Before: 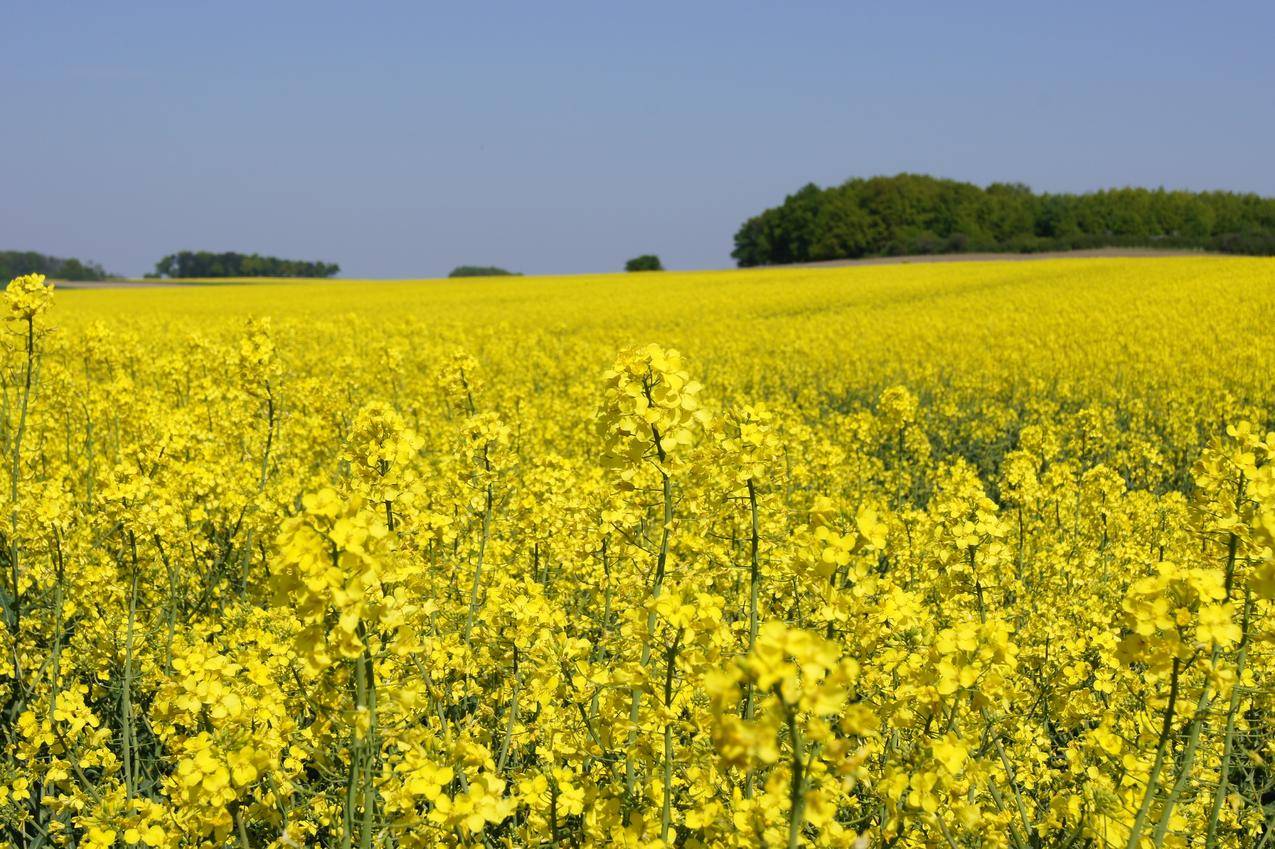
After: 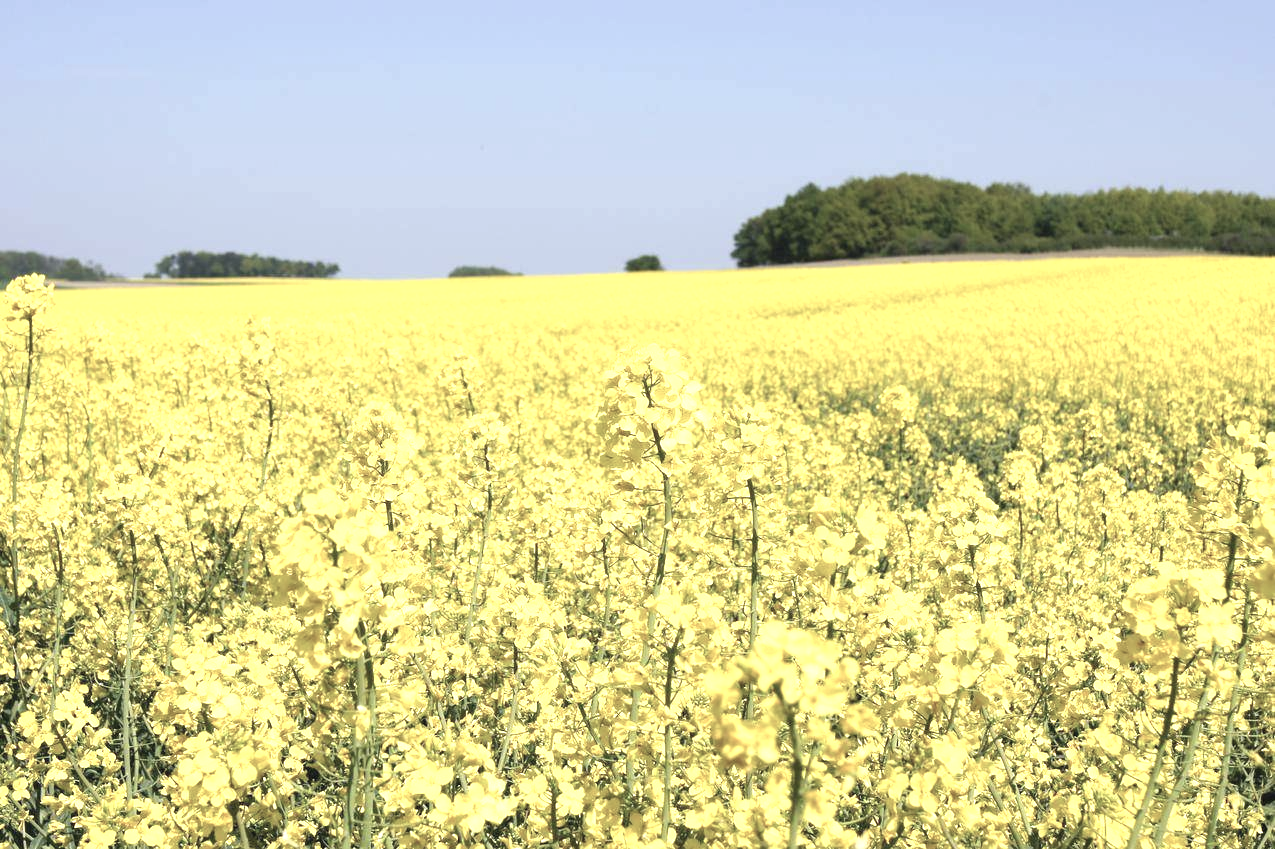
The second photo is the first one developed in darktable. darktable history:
exposure: exposure 1.16 EV, compensate exposure bias true, compensate highlight preservation false
contrast brightness saturation: contrast -0.05, saturation -0.41
